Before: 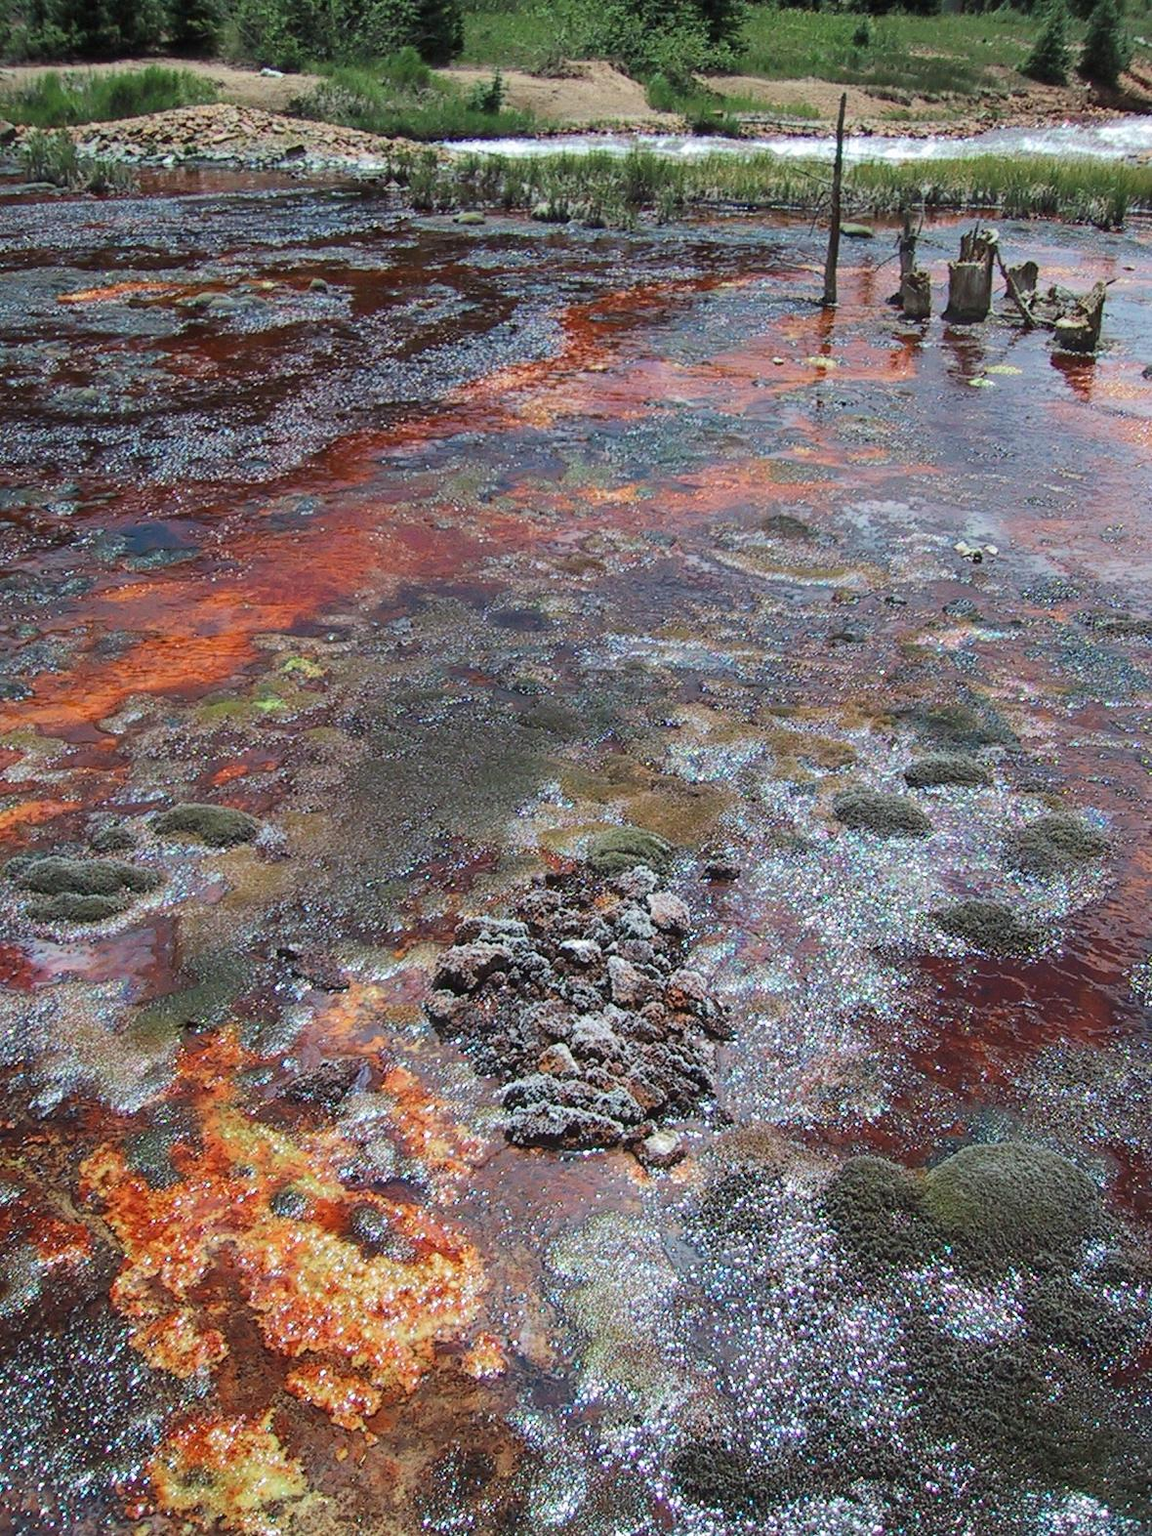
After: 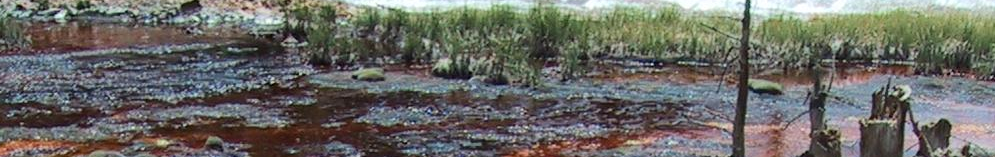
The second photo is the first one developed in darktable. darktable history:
shadows and highlights: shadows -54.3, highlights 86.09, soften with gaussian
crop and rotate: left 9.644%, top 9.491%, right 6.021%, bottom 80.509%
local contrast: mode bilateral grid, contrast 10, coarseness 25, detail 115%, midtone range 0.2
